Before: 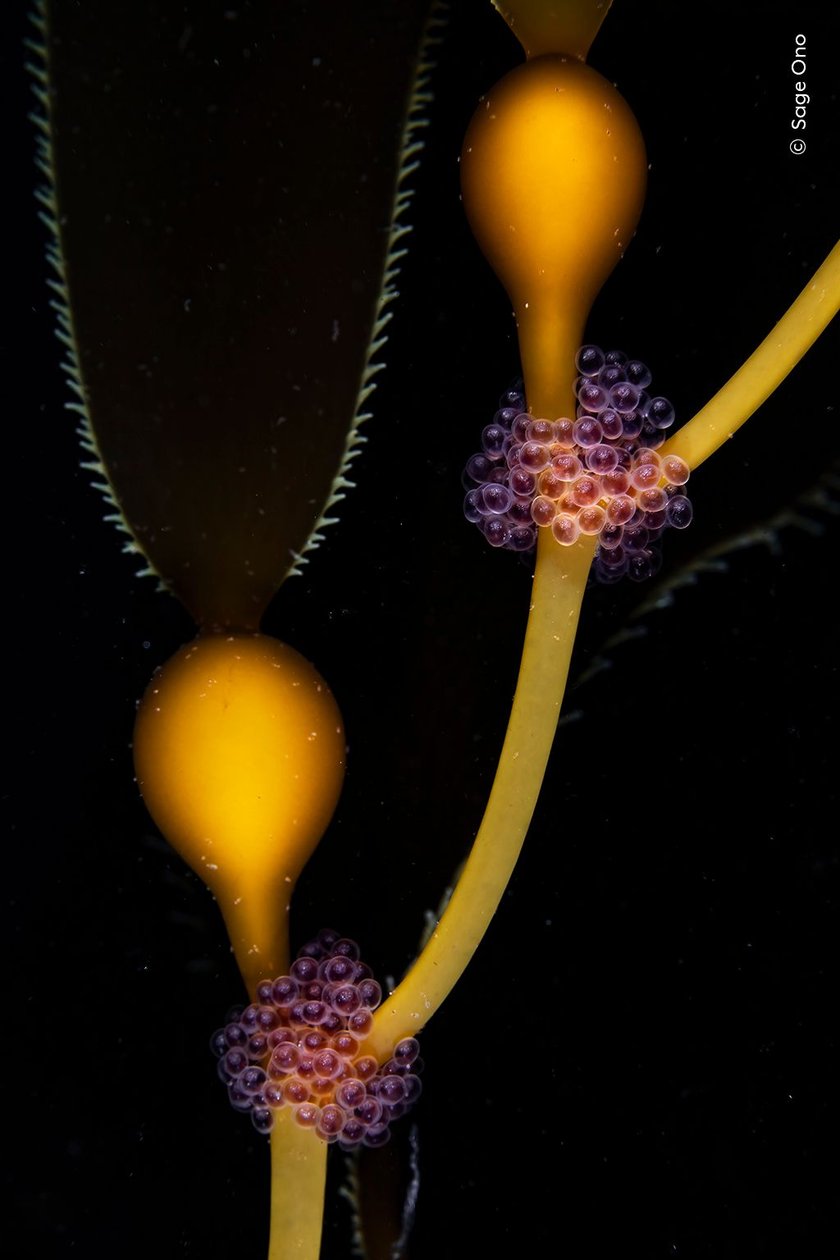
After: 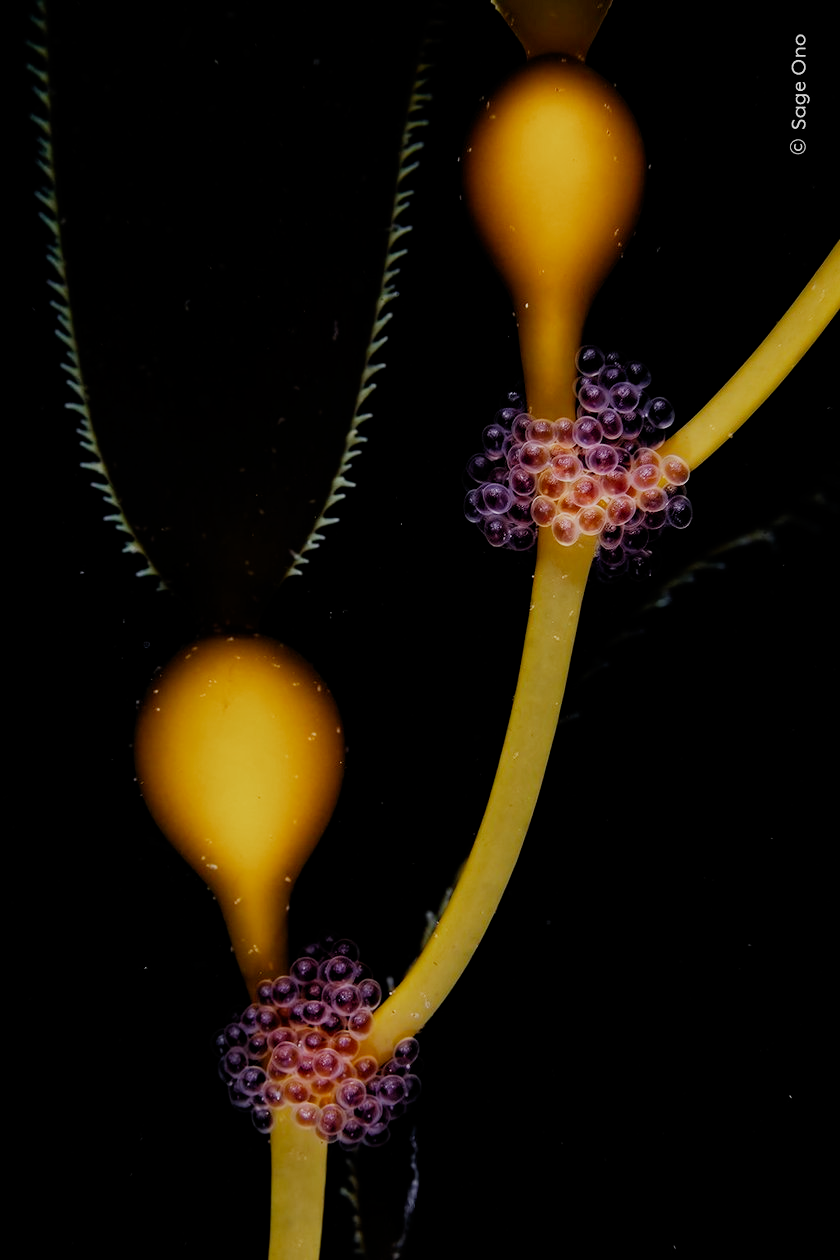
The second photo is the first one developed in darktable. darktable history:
filmic rgb: black relative exposure -7.65 EV, white relative exposure 4.56 EV, hardness 3.61, preserve chrominance no, color science v4 (2020), contrast in shadows soft
